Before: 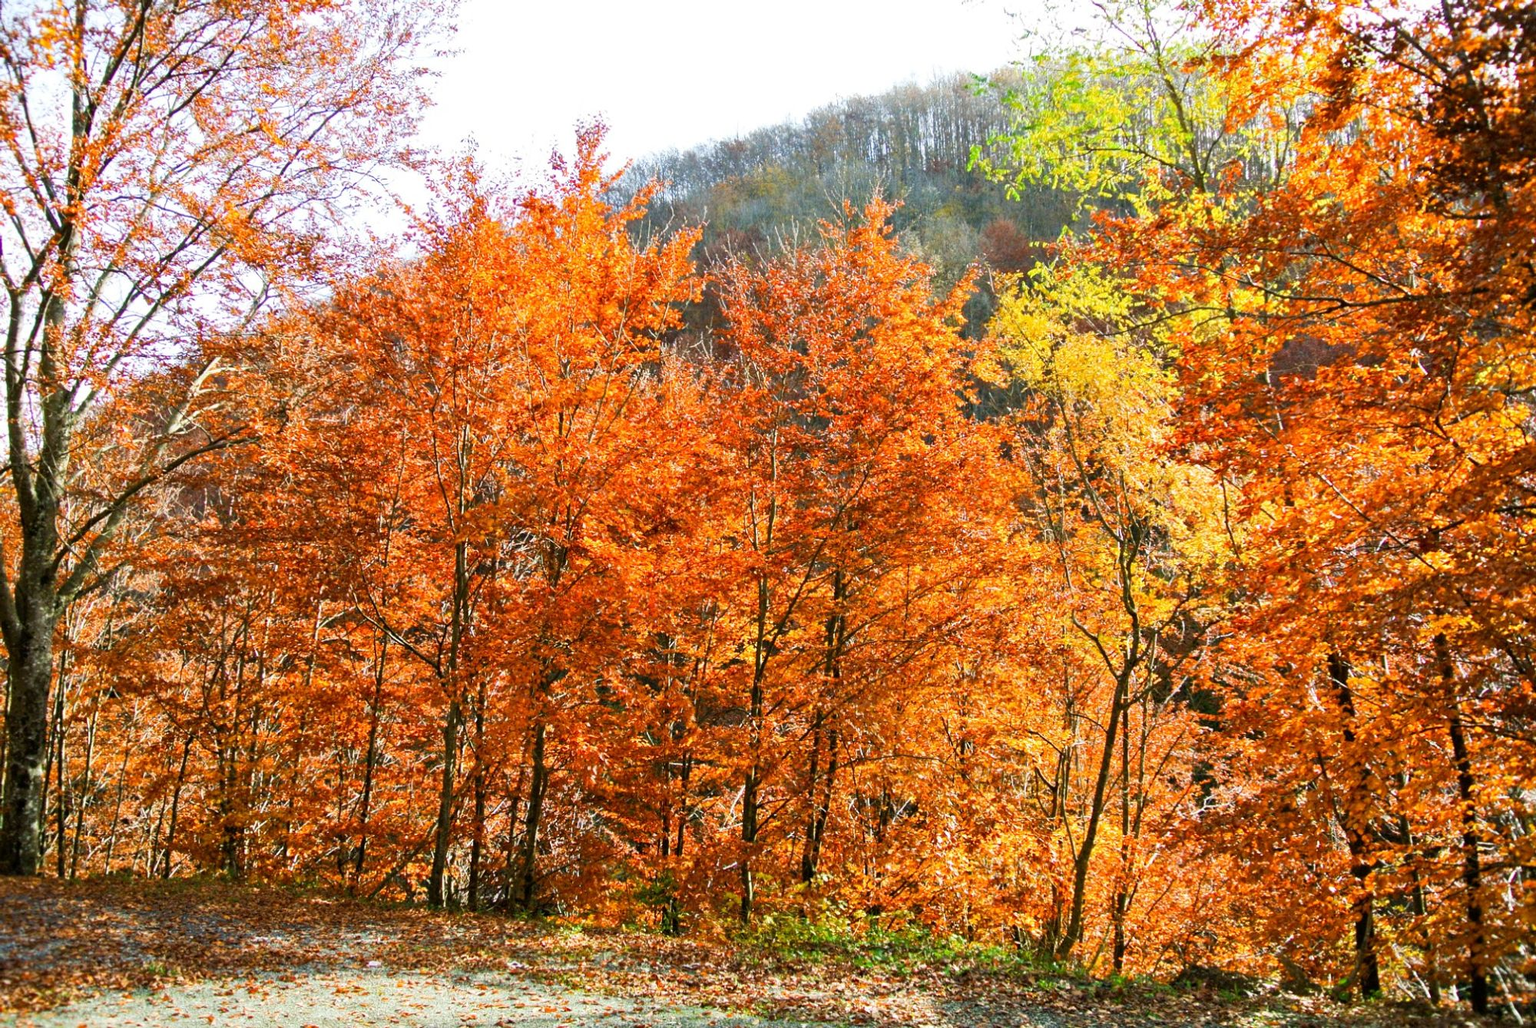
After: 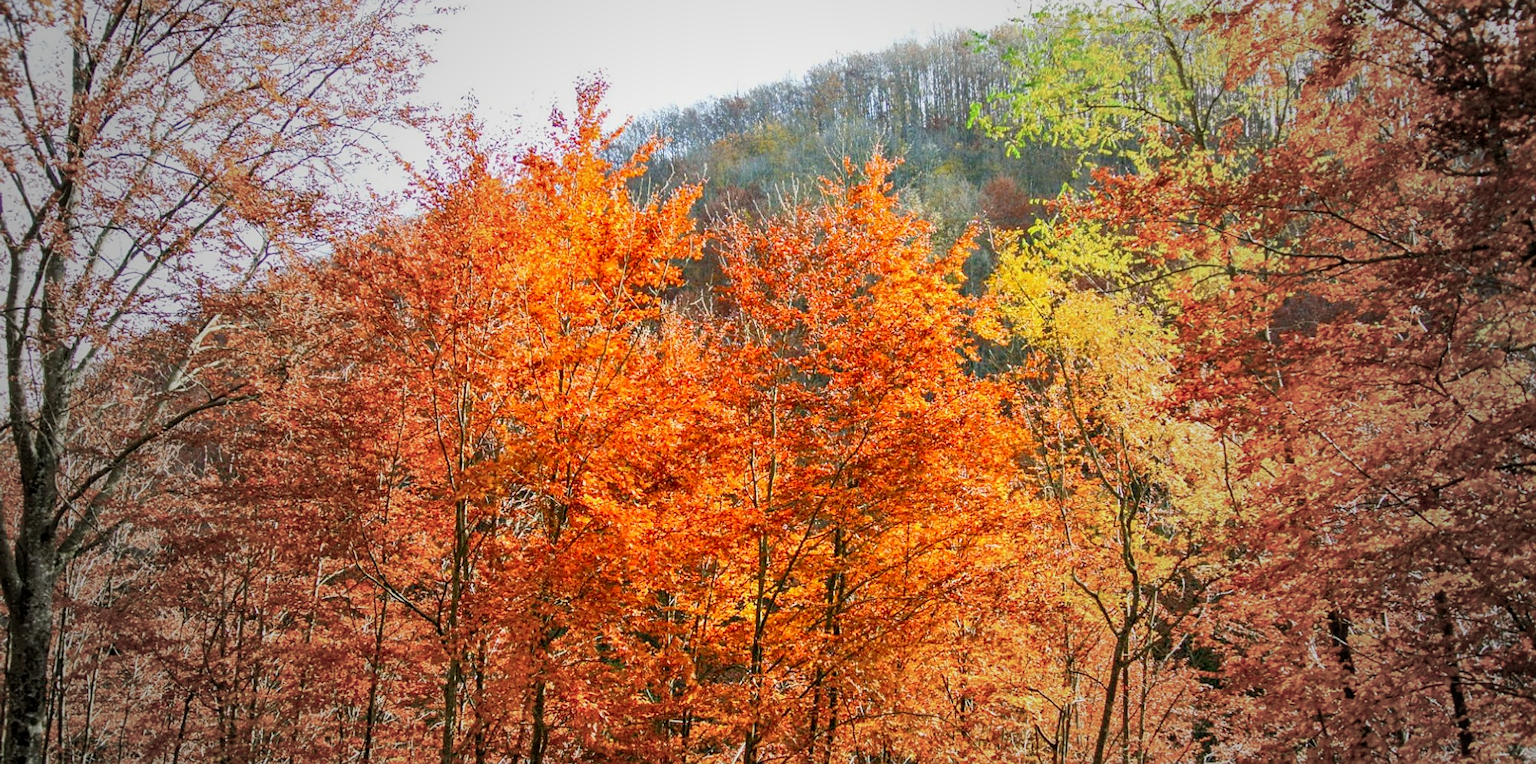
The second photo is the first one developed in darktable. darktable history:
sharpen: amount 0.215
base curve: curves: ch0 [(0, 0) (0.74, 0.67) (1, 1)], preserve colors none
contrast brightness saturation: contrast 0.198, brightness 0.167, saturation 0.22
crop: top 4.248%, bottom 21.431%
vignetting: fall-off start 33.06%, fall-off radius 64.54%, width/height ratio 0.951
tone equalizer: -8 EV 0.28 EV, -7 EV 0.396 EV, -6 EV 0.396 EV, -5 EV 0.224 EV, -3 EV -0.278 EV, -2 EV -0.404 EV, -1 EV -0.429 EV, +0 EV -0.255 EV, edges refinement/feathering 500, mask exposure compensation -1.57 EV, preserve details no
local contrast: on, module defaults
